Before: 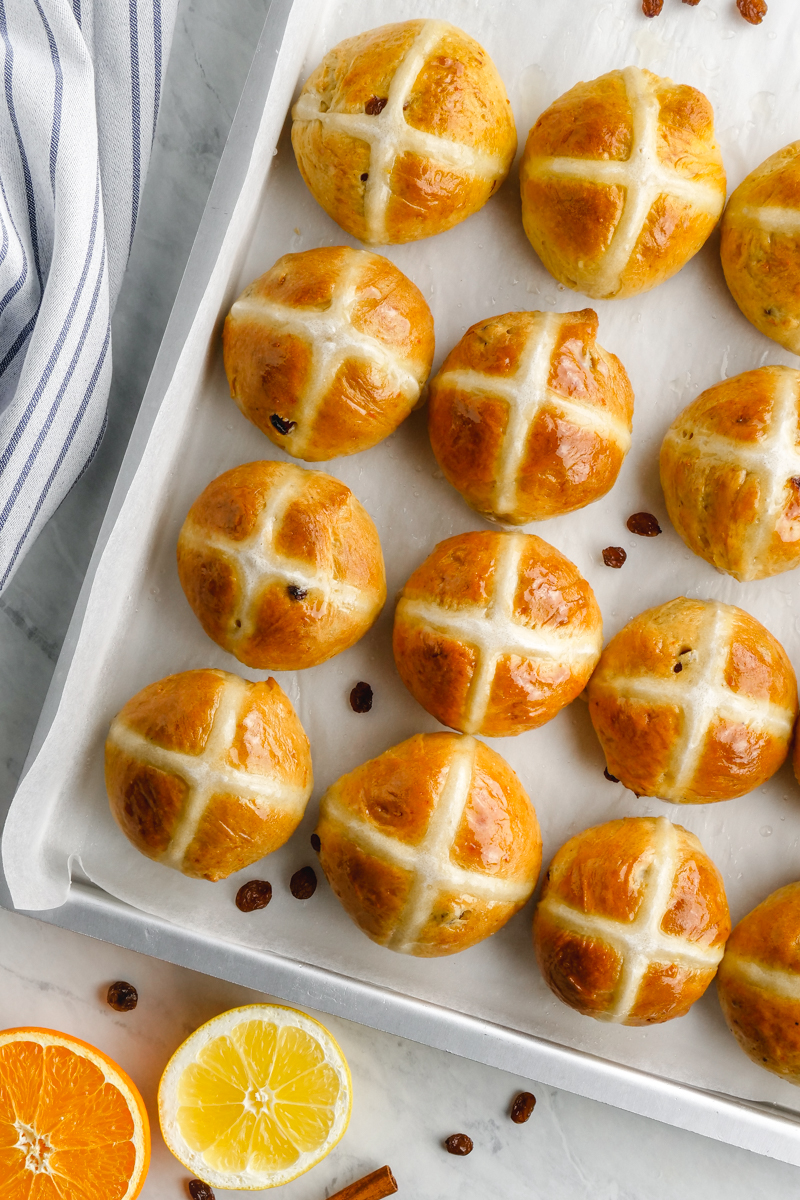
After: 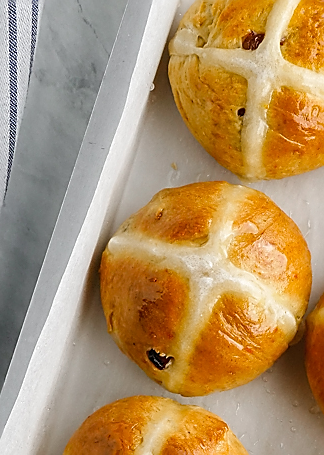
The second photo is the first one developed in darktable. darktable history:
crop: left 15.452%, top 5.459%, right 43.956%, bottom 56.62%
sharpen: radius 1.4, amount 1.25, threshold 0.7
